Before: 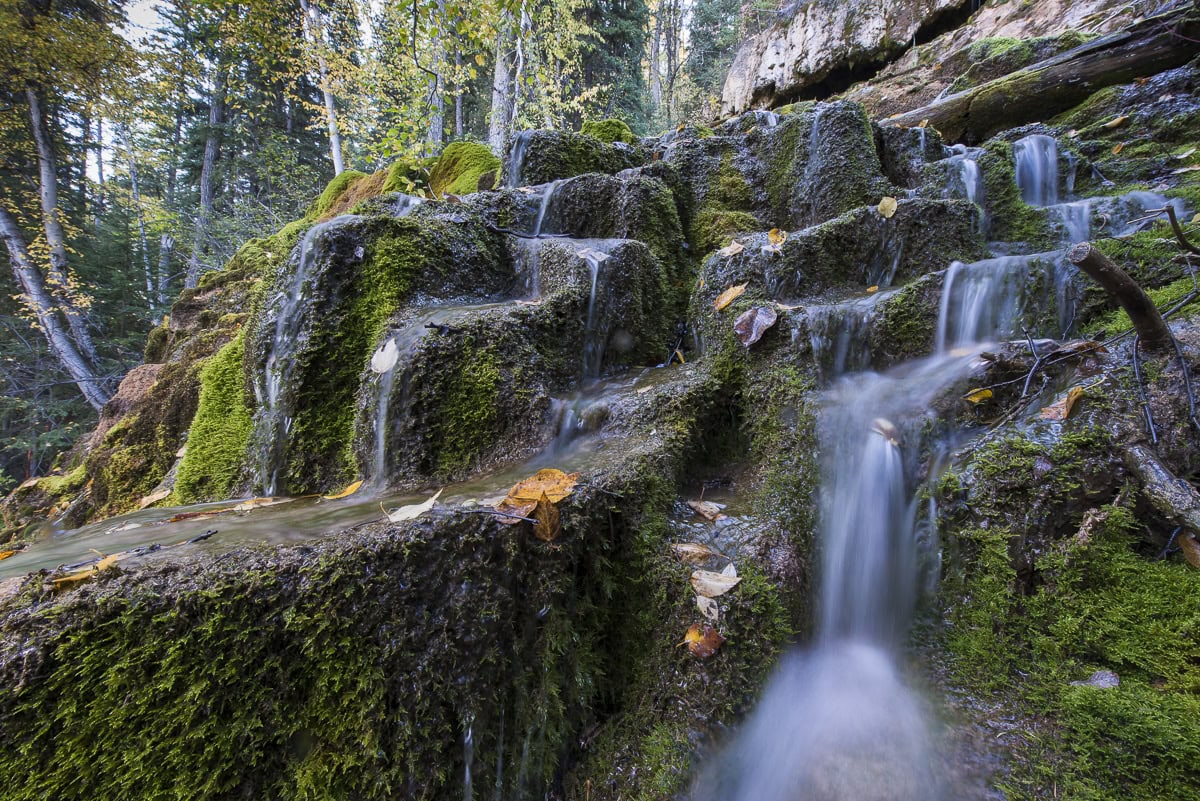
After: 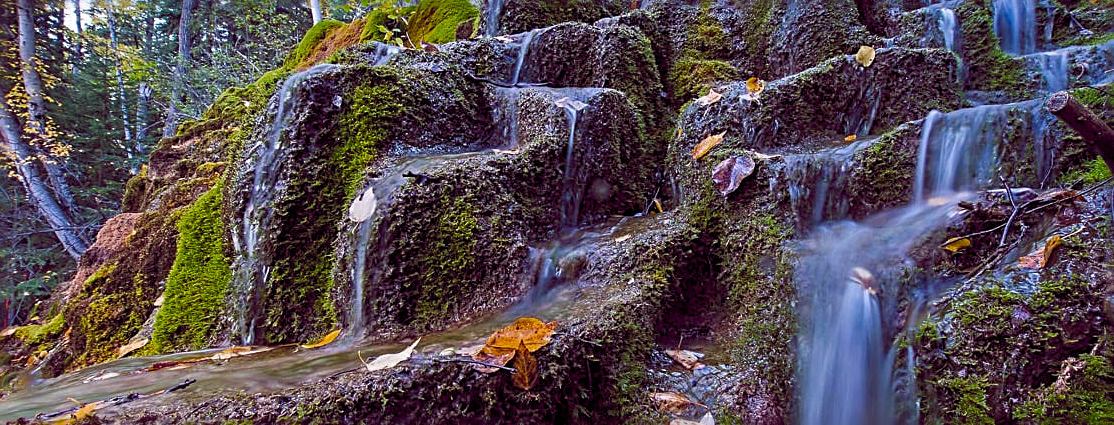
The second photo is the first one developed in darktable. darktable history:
tone equalizer: smoothing diameter 24.95%, edges refinement/feathering 14.38, preserve details guided filter
color zones: curves: ch0 [(0, 0.425) (0.143, 0.422) (0.286, 0.42) (0.429, 0.419) (0.571, 0.419) (0.714, 0.42) (0.857, 0.422) (1, 0.425)]
crop: left 1.844%, top 18.874%, right 5.277%, bottom 27.97%
color balance rgb: global offset › chroma 0.289%, global offset › hue 318.18°, linear chroma grading › global chroma 8.82%, perceptual saturation grading › global saturation 19.835%, global vibrance 20%
sharpen: radius 2.801, amount 0.711
